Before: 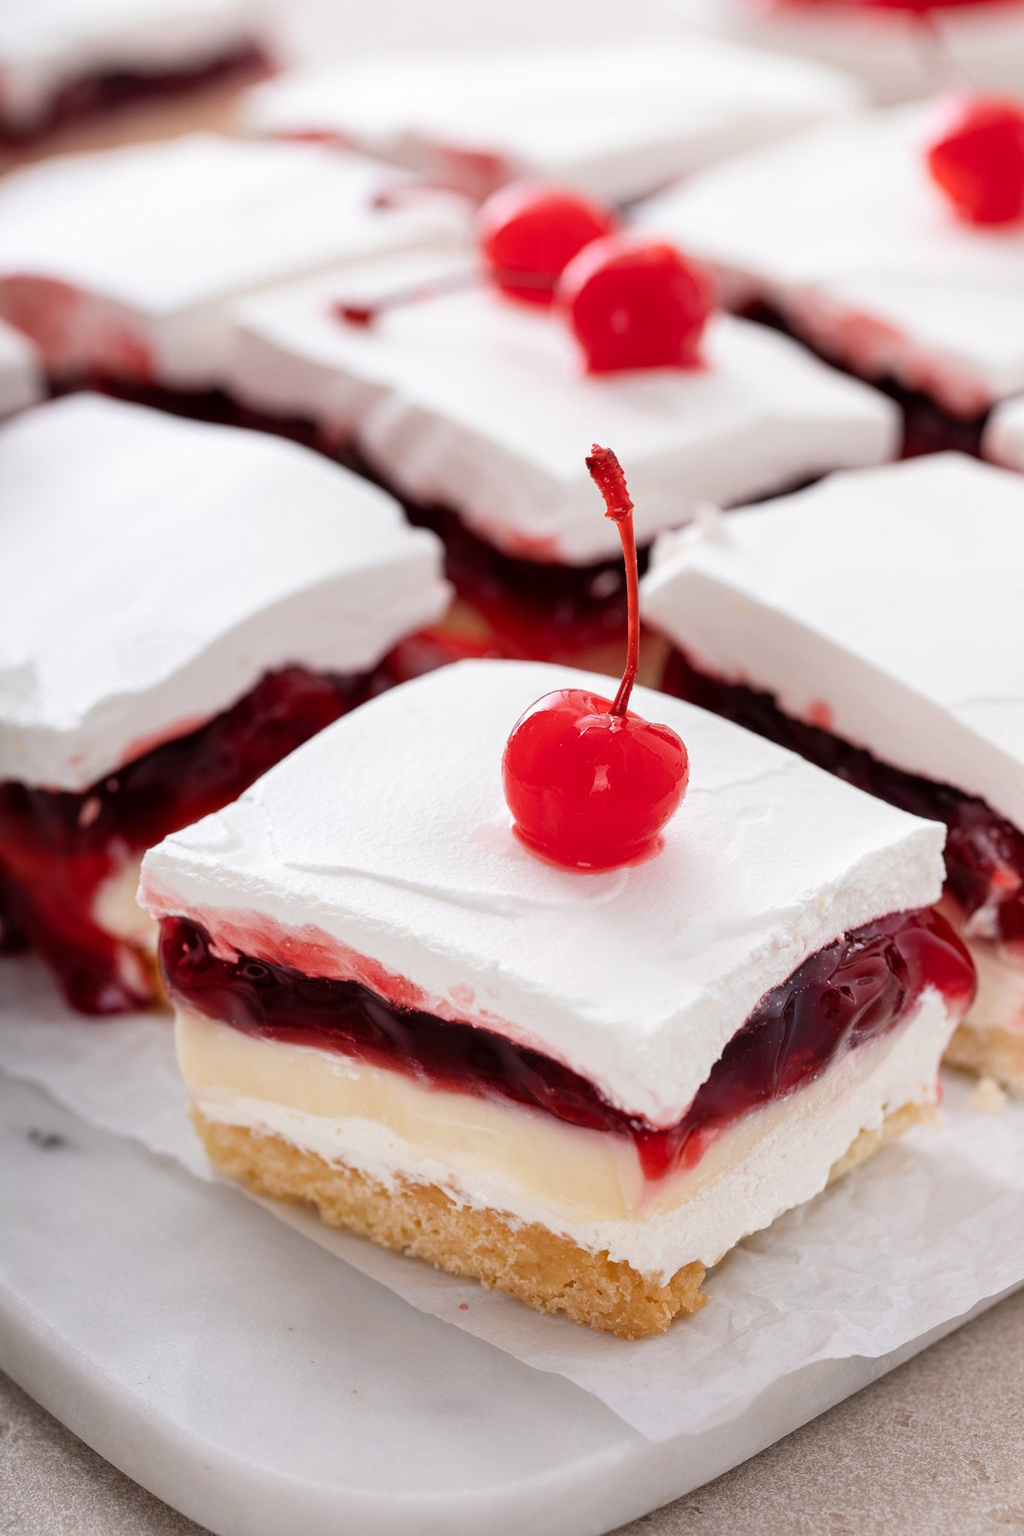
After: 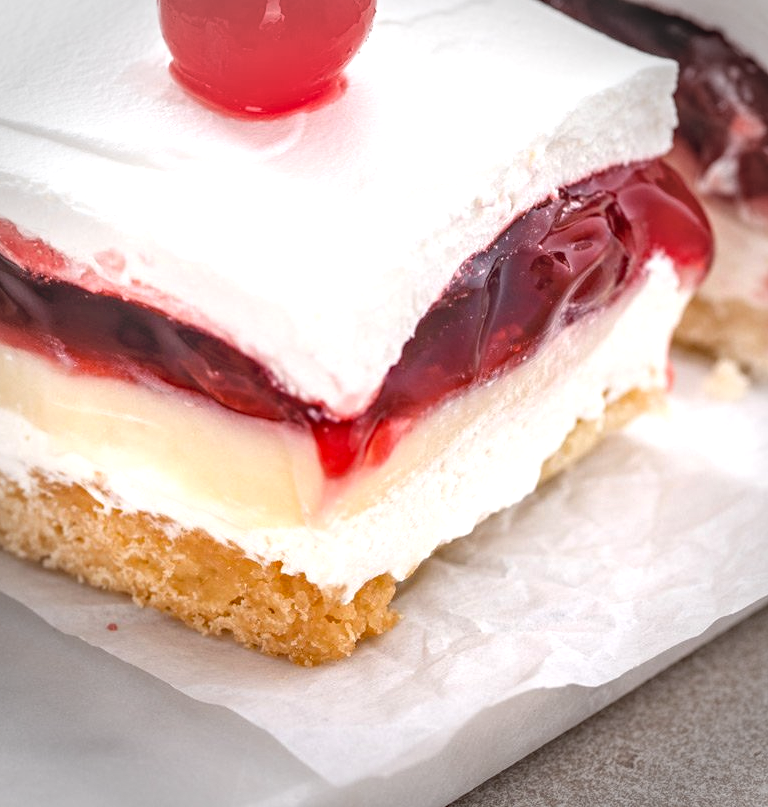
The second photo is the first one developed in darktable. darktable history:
vignetting: fall-off start 75.21%, width/height ratio 1.078
crop and rotate: left 35.98%, top 50.267%, bottom 4.85%
haze removal: adaptive false
local contrast: highlights 1%, shadows 4%, detail 133%
exposure: black level correction 0, exposure 0.701 EV, compensate highlight preservation false
